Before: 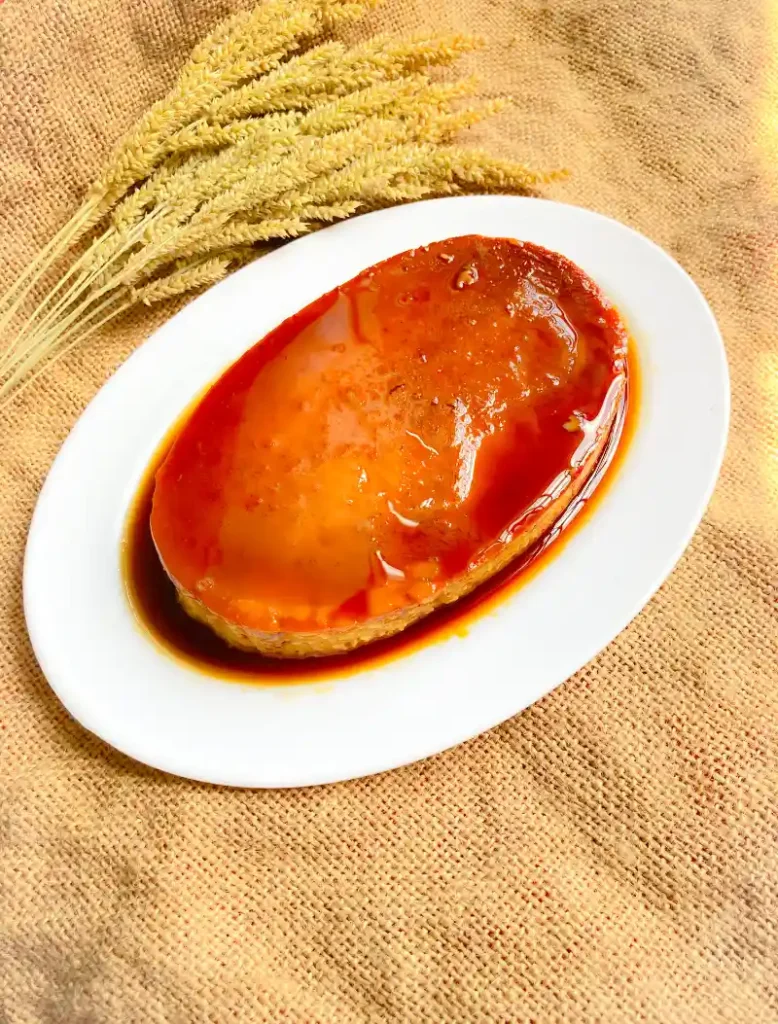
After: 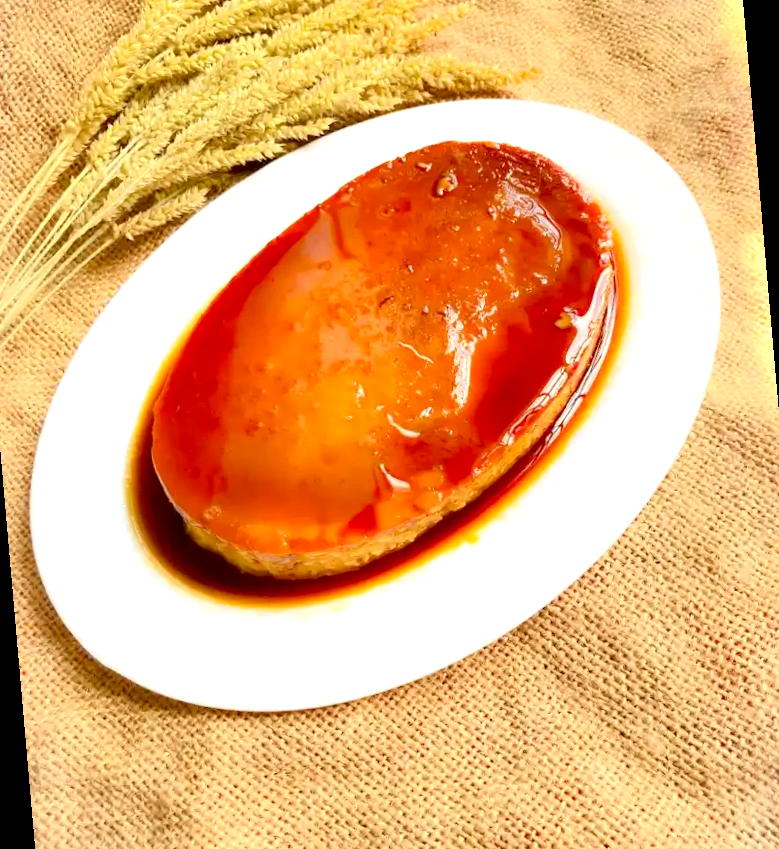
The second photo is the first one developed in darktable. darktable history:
exposure: black level correction 0.005, exposure 0.286 EV, compensate highlight preservation false
rotate and perspective: rotation -5°, crop left 0.05, crop right 0.952, crop top 0.11, crop bottom 0.89
